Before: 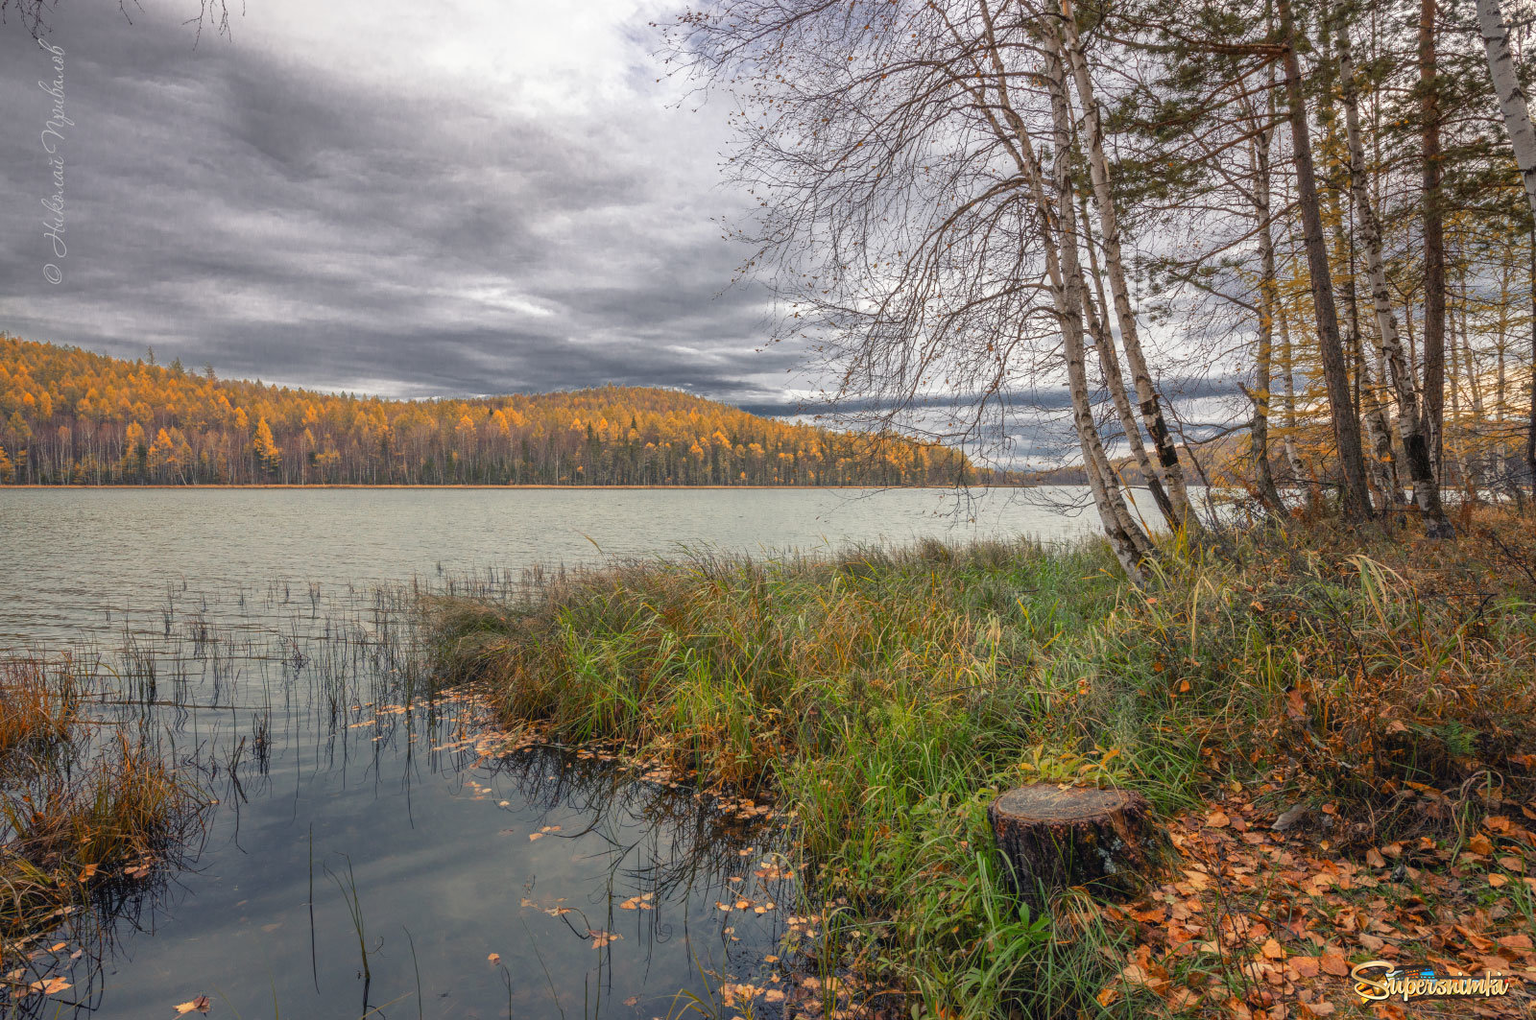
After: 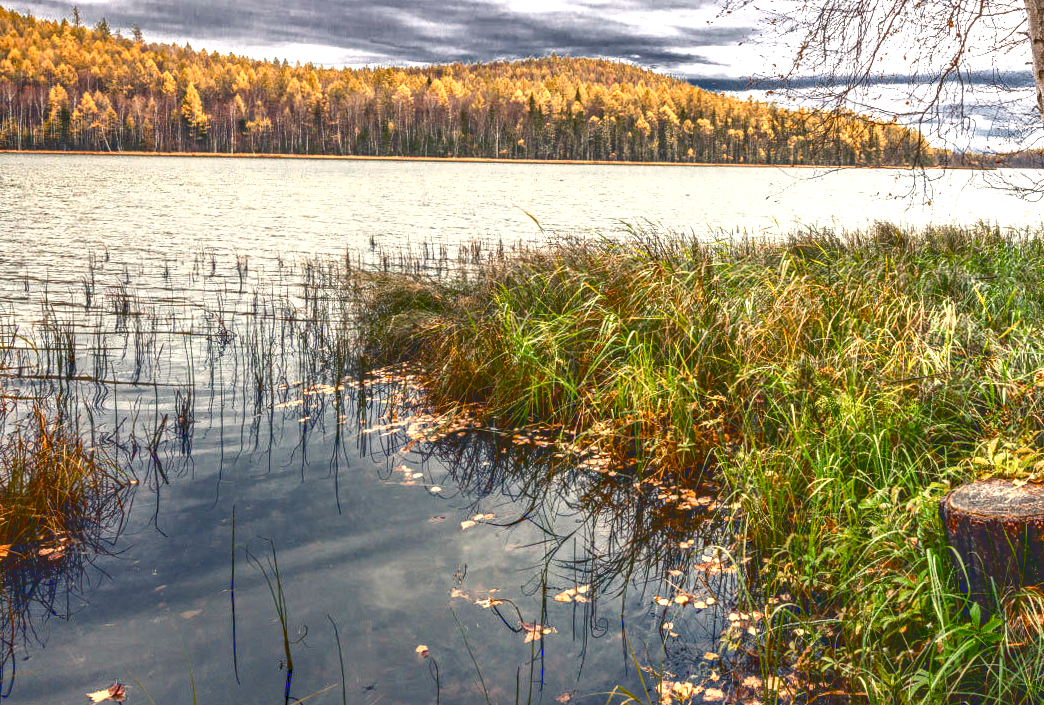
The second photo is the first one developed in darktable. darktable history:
base curve: curves: ch0 [(0, 0.036) (0.007, 0.037) (0.604, 0.887) (1, 1)]
local contrast: detail 154%
crop and rotate: angle -1.04°, left 4.048%, top 31.825%, right 28.897%
haze removal: adaptive false
color balance rgb: highlights gain › luminance 7.041%, highlights gain › chroma 0.921%, highlights gain › hue 48.62°, perceptual saturation grading › global saturation 20%, perceptual saturation grading › highlights -50.242%, perceptual saturation grading › shadows 30.708%, perceptual brilliance grading › global brilliance 12.498%
